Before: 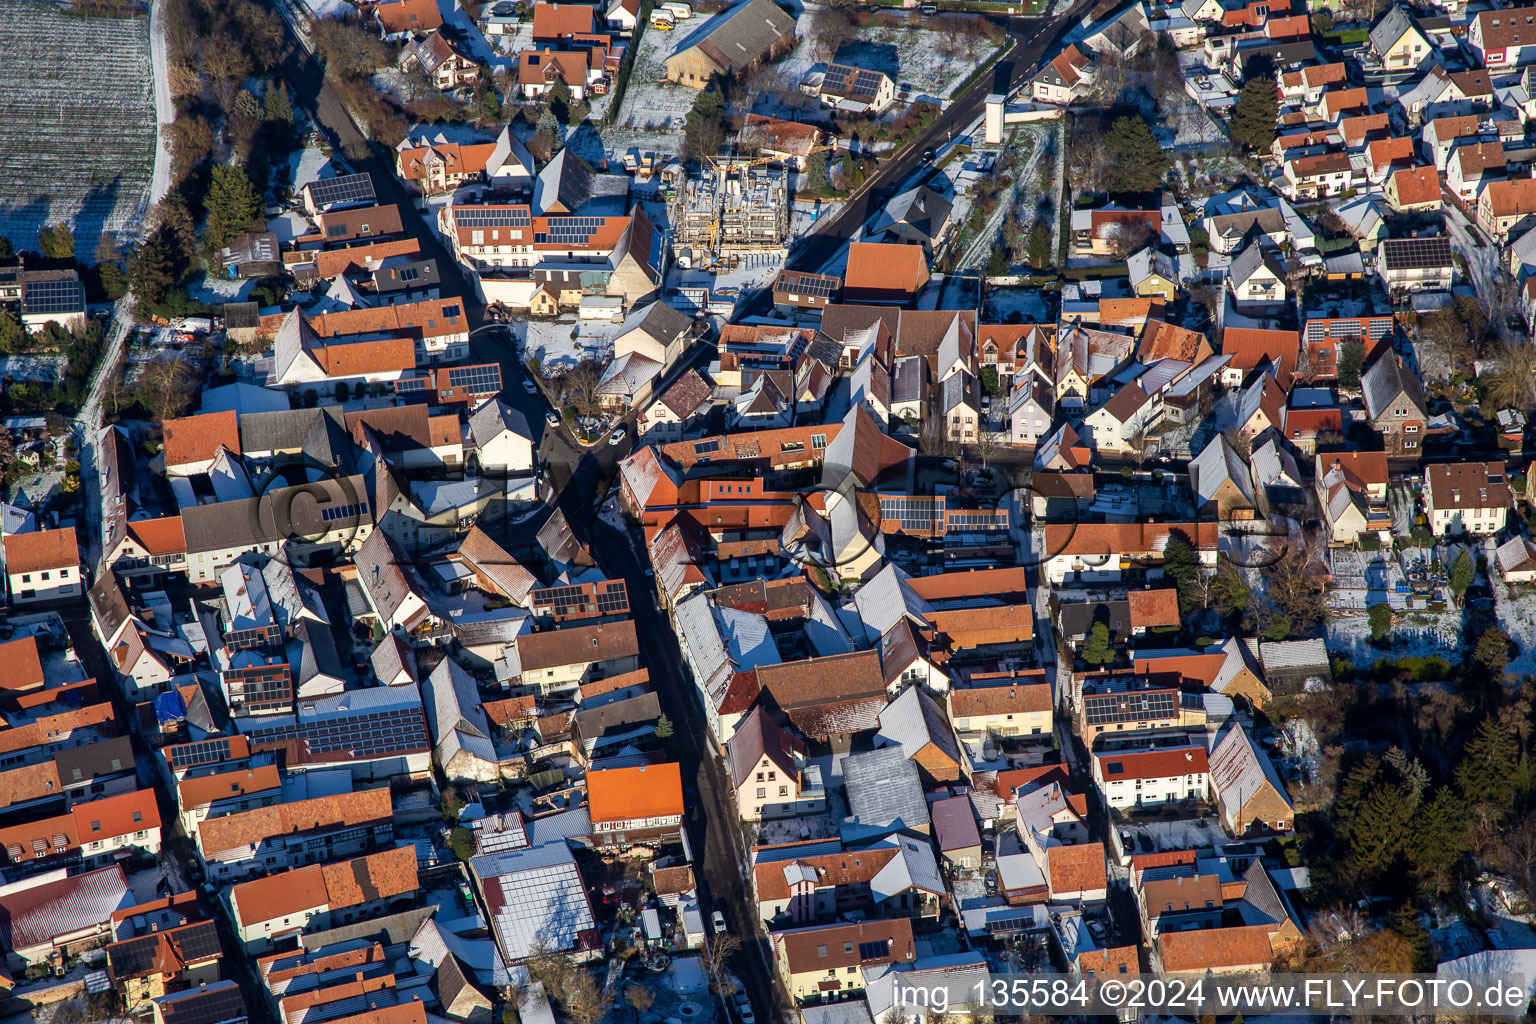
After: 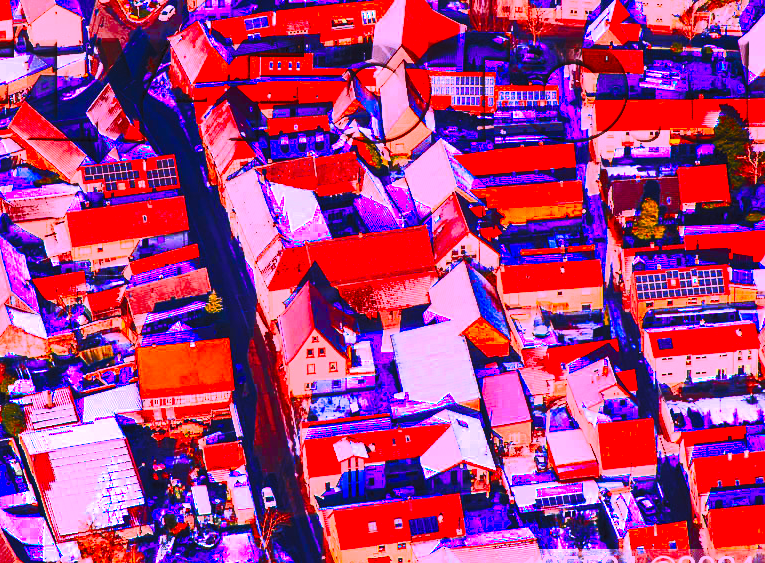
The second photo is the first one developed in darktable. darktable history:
base curve: curves: ch0 [(0, 0) (0.028, 0.03) (0.121, 0.232) (0.46, 0.748) (0.859, 0.968) (1, 1)], preserve colors none
color zones: curves: ch0 [(0, 0.363) (0.128, 0.373) (0.25, 0.5) (0.402, 0.407) (0.521, 0.525) (0.63, 0.559) (0.729, 0.662) (0.867, 0.471)]; ch1 [(0, 0.515) (0.136, 0.618) (0.25, 0.5) (0.378, 0) (0.516, 0) (0.622, 0.593) (0.737, 0.819) (0.87, 0.593)]; ch2 [(0, 0.529) (0.128, 0.471) (0.282, 0.451) (0.386, 0.662) (0.516, 0.525) (0.633, 0.554) (0.75, 0.62) (0.875, 0.441)]
contrast brightness saturation: contrast 0.99, brightness 0.982, saturation 0.983
crop: left 29.314%, top 41.437%, right 20.831%, bottom 3.503%
tone curve: curves: ch0 [(0, 0.02) (0.063, 0.058) (0.262, 0.243) (0.447, 0.468) (0.544, 0.596) (0.805, 0.823) (1, 0.952)]; ch1 [(0, 0) (0.339, 0.31) (0.417, 0.401) (0.452, 0.455) (0.482, 0.483) (0.502, 0.499) (0.517, 0.506) (0.55, 0.542) (0.588, 0.604) (0.729, 0.782) (1, 1)]; ch2 [(0, 0) (0.346, 0.34) (0.431, 0.45) (0.485, 0.487) (0.5, 0.496) (0.527, 0.526) (0.56, 0.574) (0.613, 0.642) (0.679, 0.703) (1, 1)], preserve colors none
color balance rgb: power › luminance -4.004%, power › chroma 0.545%, power › hue 40.16°, highlights gain › chroma 0.15%, highlights gain › hue 332.42°, shadows fall-off 298.943%, white fulcrum 1.99 EV, highlights fall-off 299.204%, perceptual saturation grading › global saturation 25.346%, mask middle-gray fulcrum 99.829%, contrast gray fulcrum 38.369%
color correction: highlights a* 19.49, highlights b* -12.25, saturation 1.7
